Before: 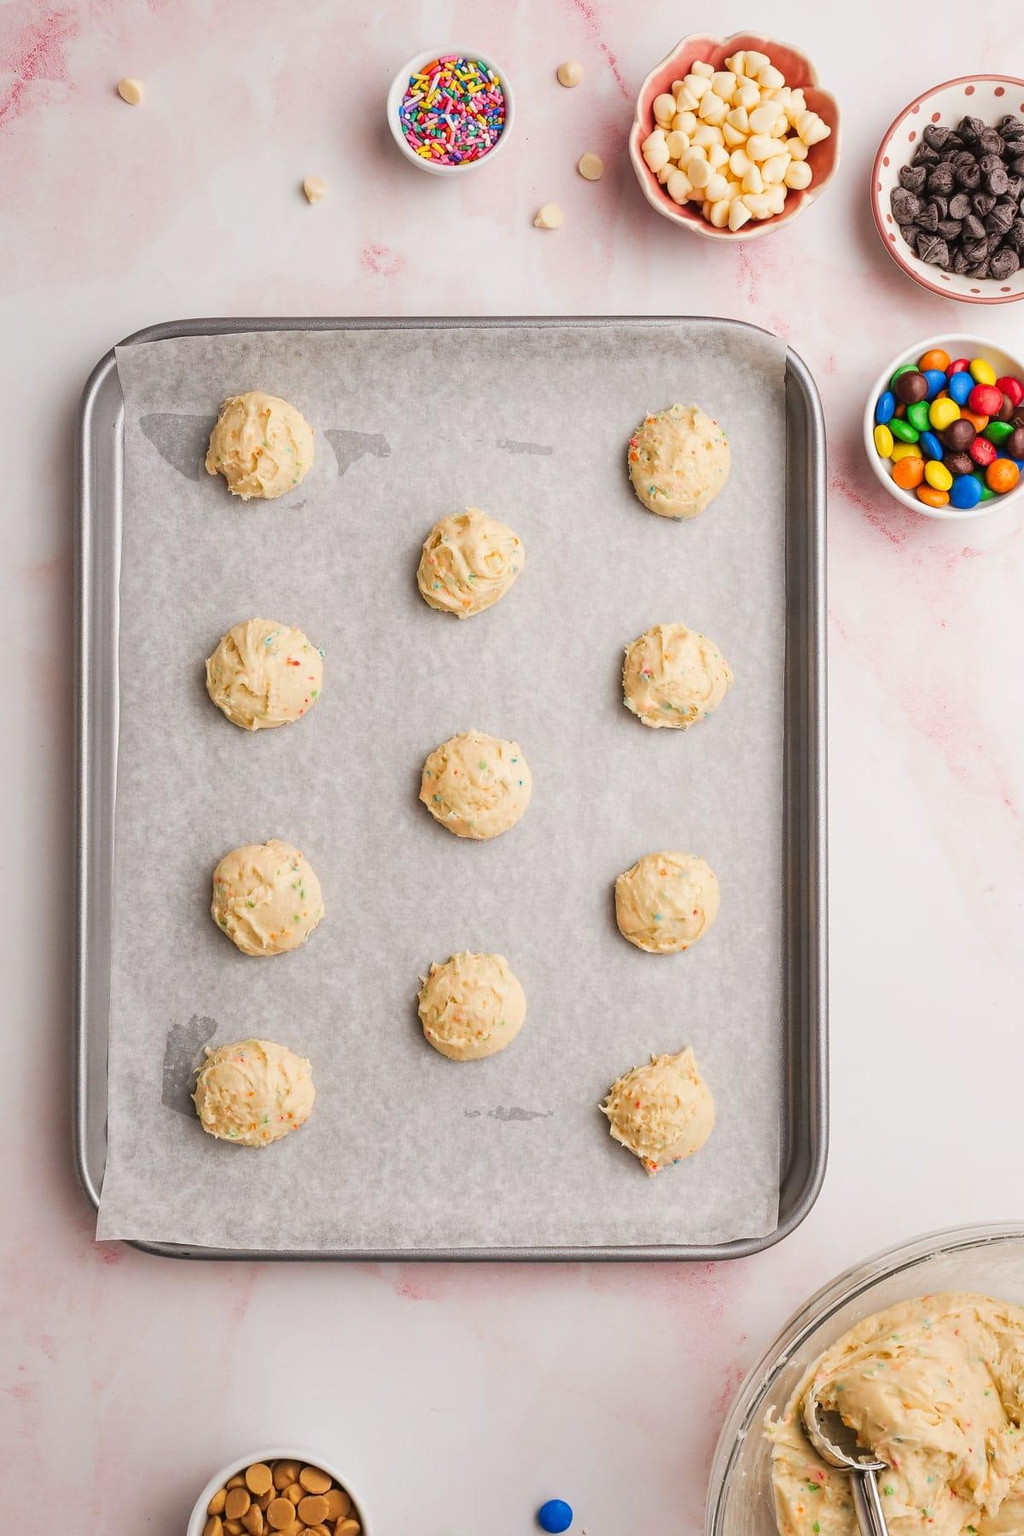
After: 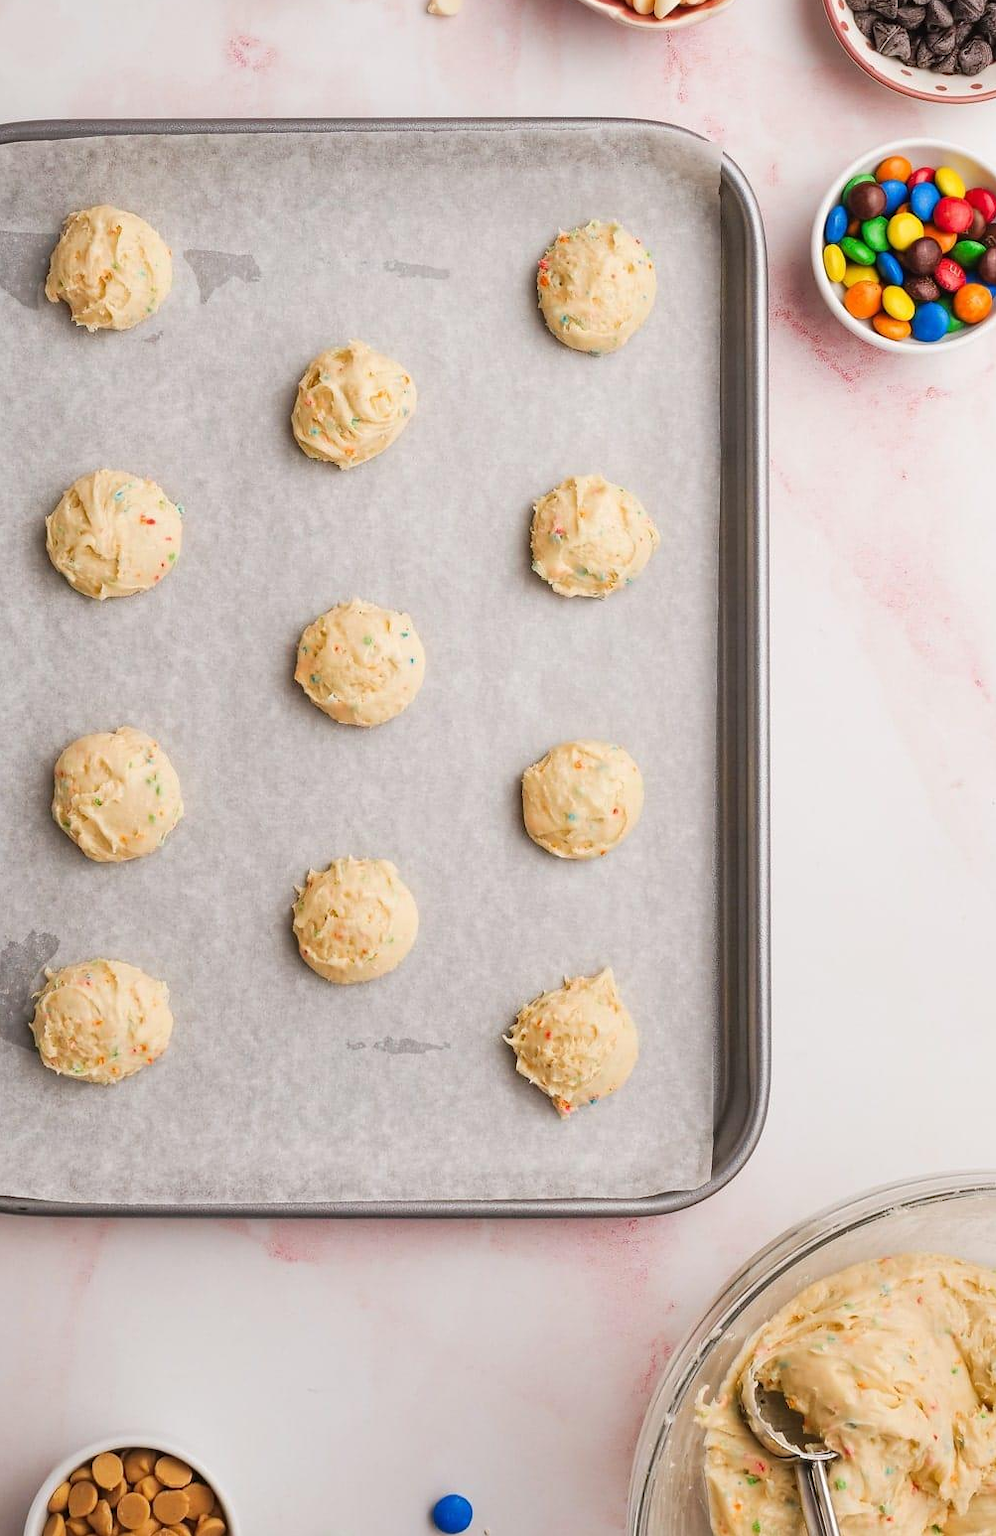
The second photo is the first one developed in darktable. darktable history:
crop: left 16.325%, top 14.039%
